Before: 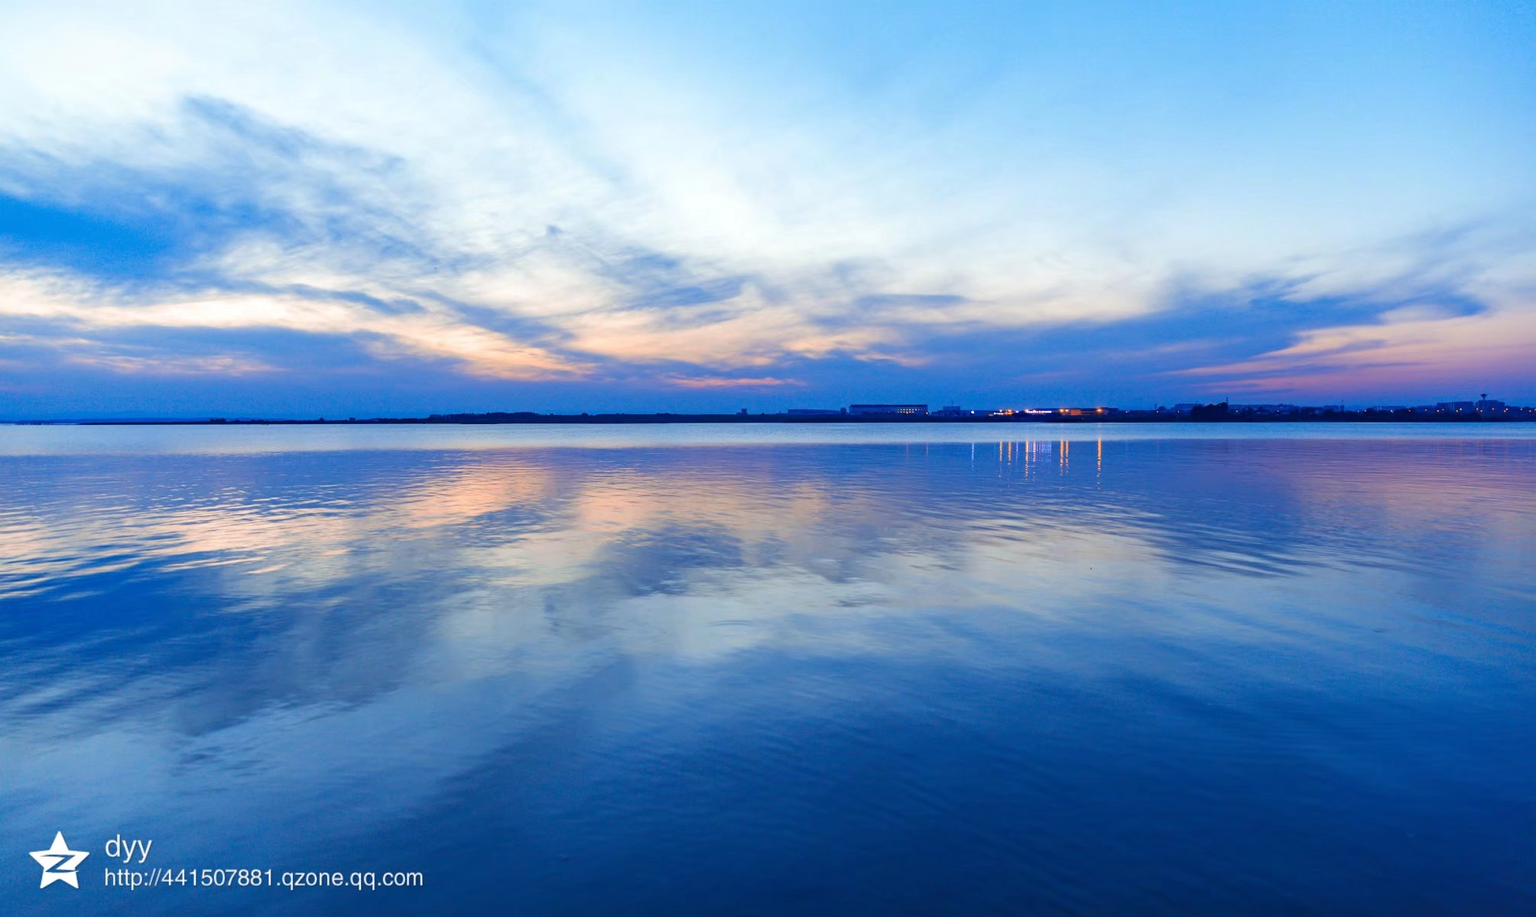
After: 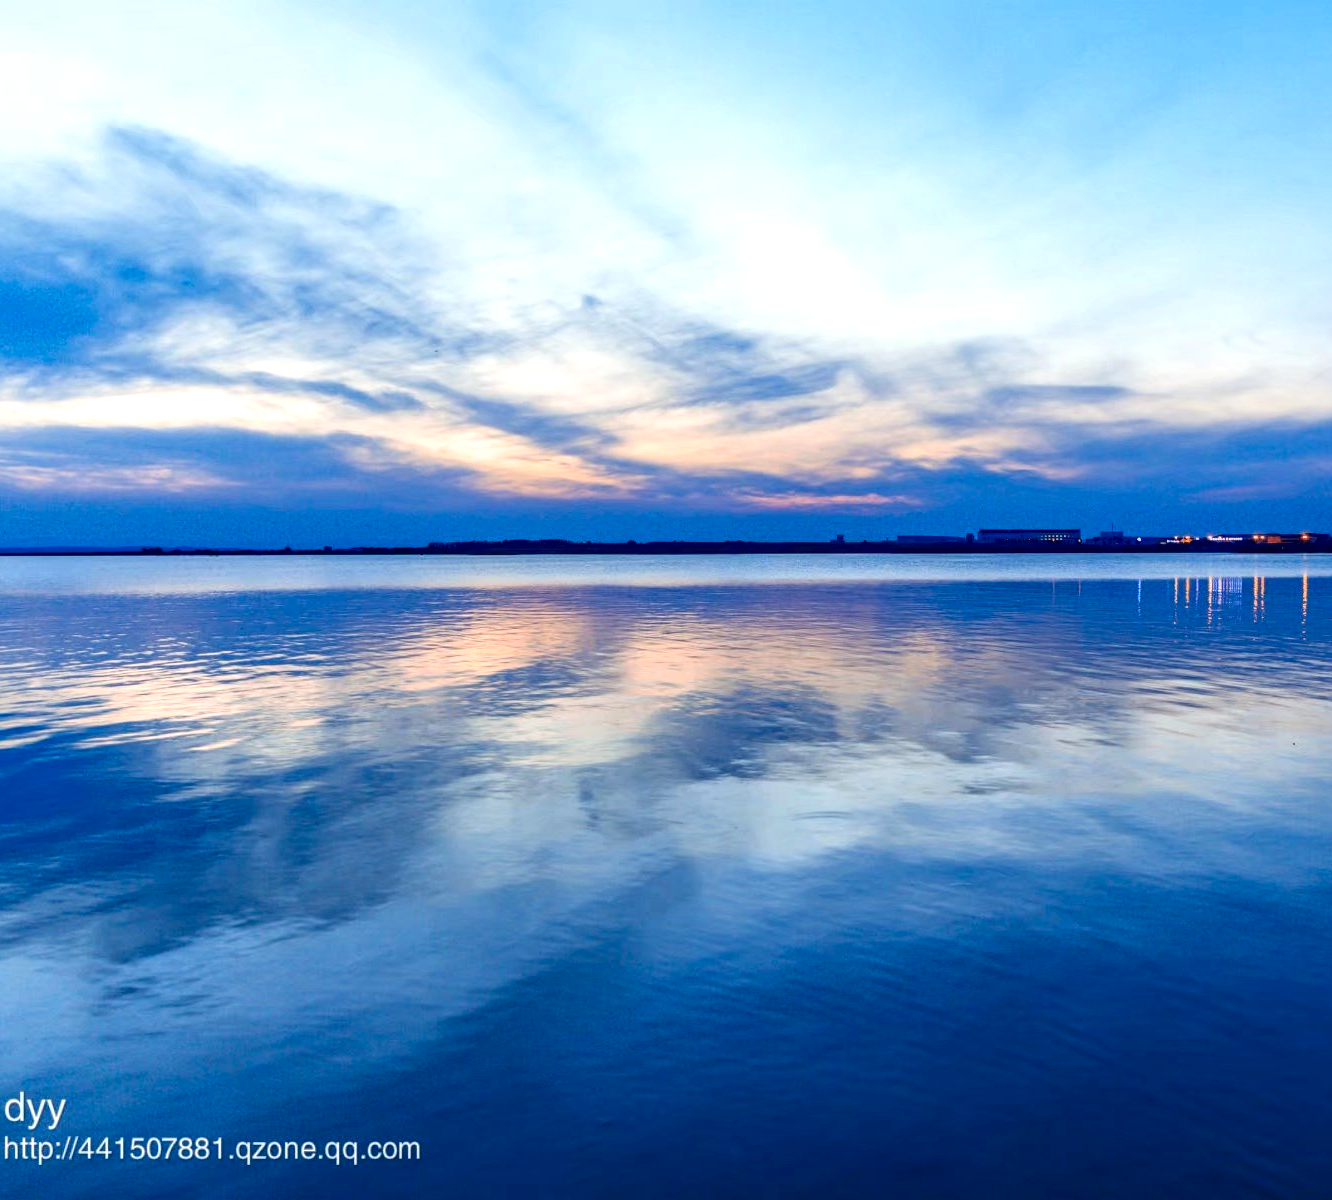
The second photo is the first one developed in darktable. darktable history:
local contrast: detail 142%
crop and rotate: left 6.634%, right 27.062%
contrast brightness saturation: contrast 0.151, brightness -0.014, saturation 0.097
